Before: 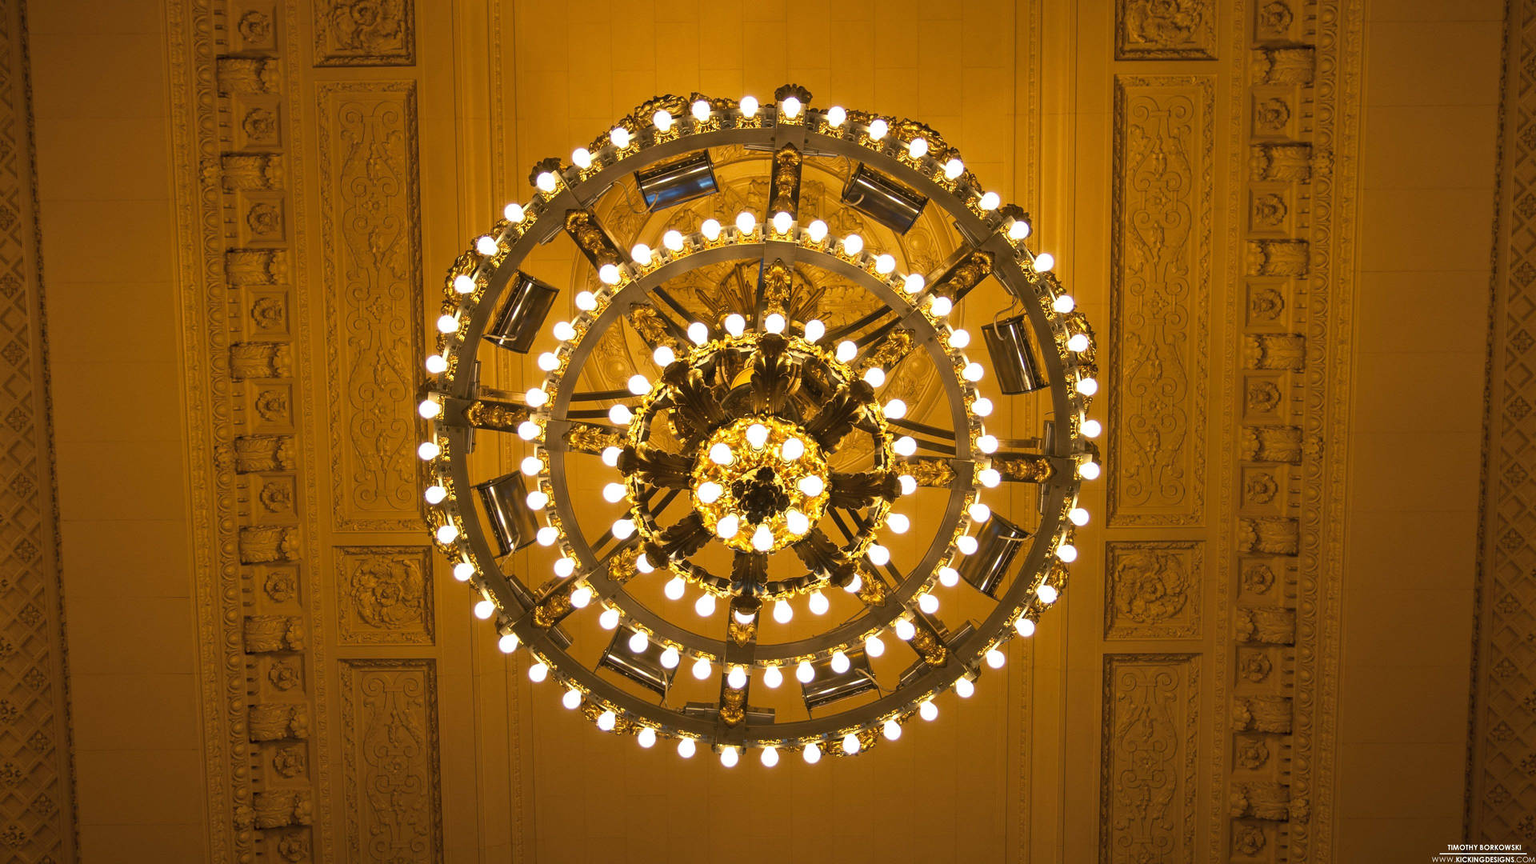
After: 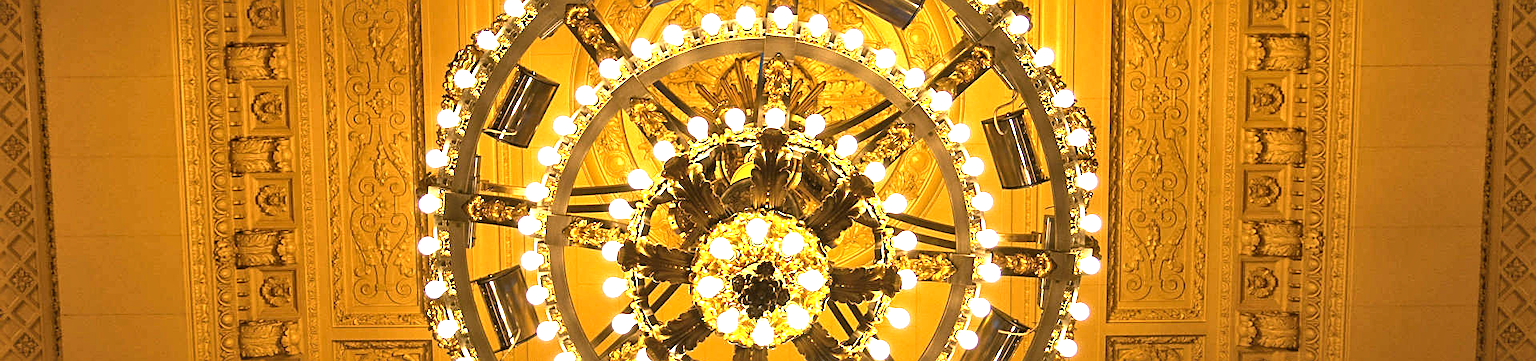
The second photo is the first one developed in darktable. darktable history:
local contrast: mode bilateral grid, contrast 20, coarseness 50, detail 159%, midtone range 0.2
exposure: black level correction 0, exposure 1.2 EV, compensate exposure bias true, compensate highlight preservation false
sharpen: on, module defaults
crop and rotate: top 23.84%, bottom 34.294%
